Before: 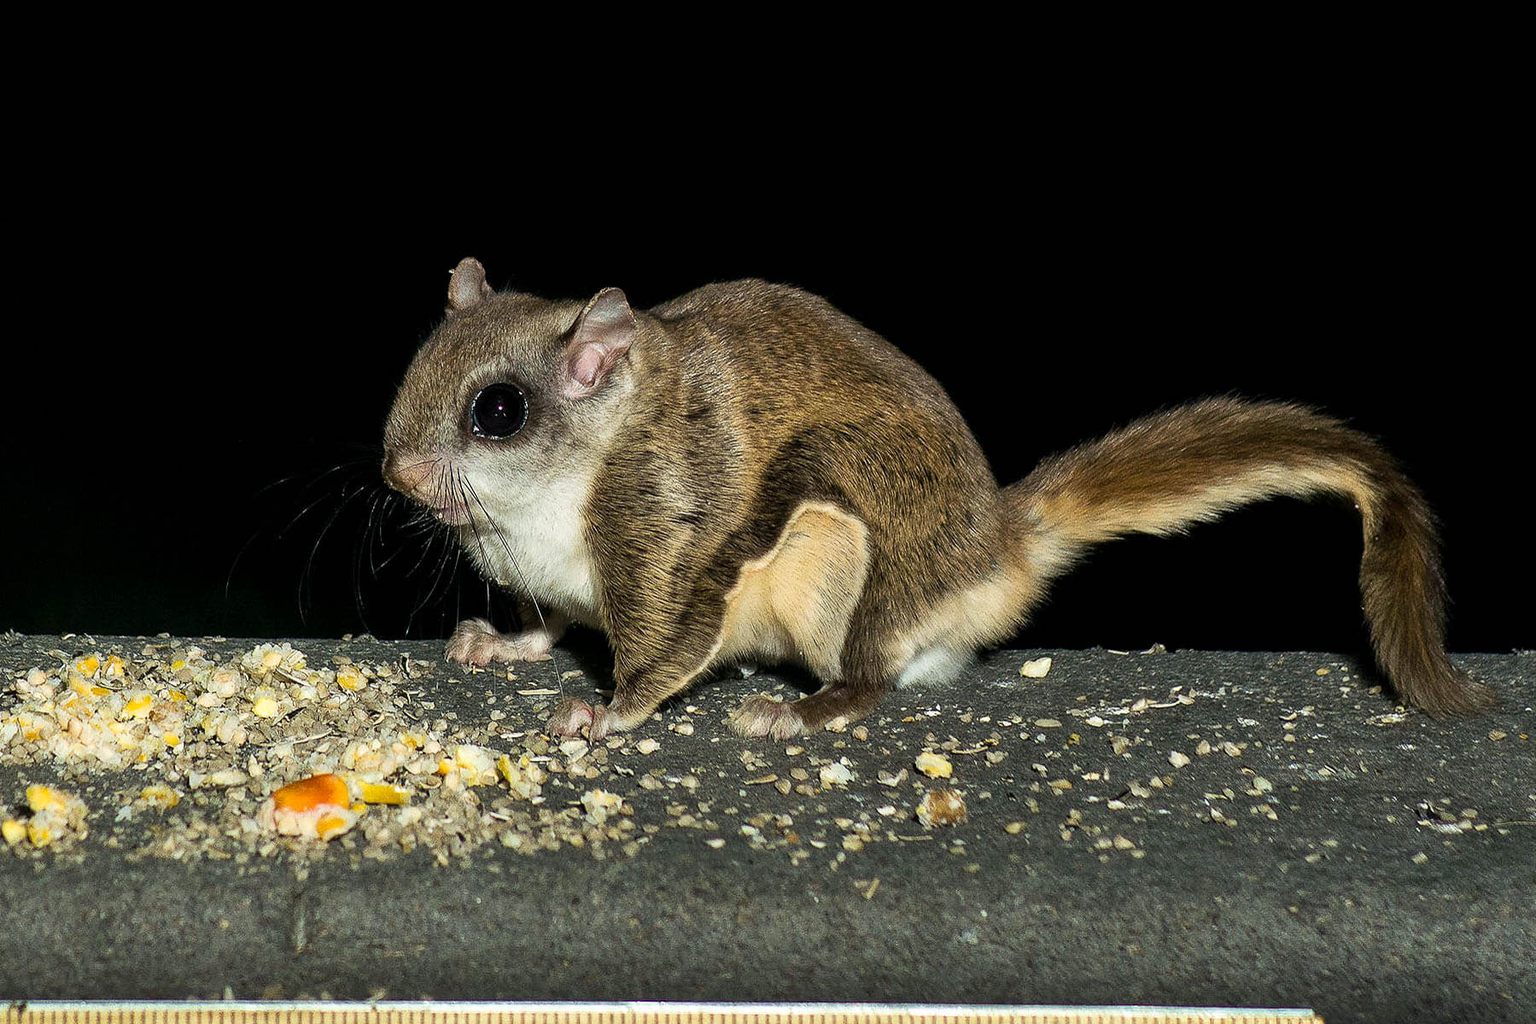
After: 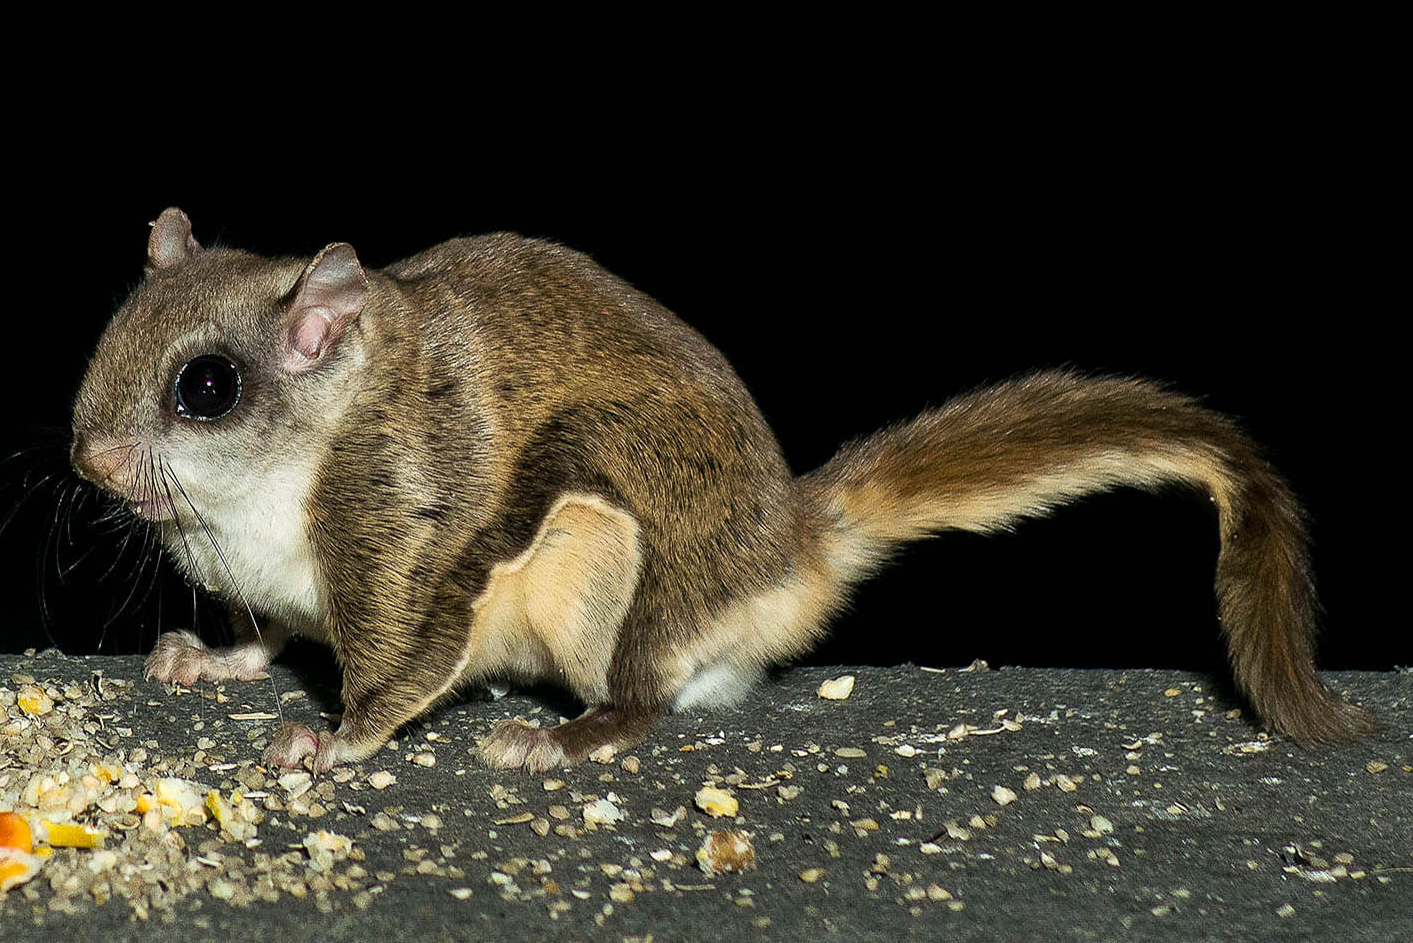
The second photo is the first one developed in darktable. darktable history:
crop and rotate: left 20.975%, top 7.84%, right 0.438%, bottom 13.48%
